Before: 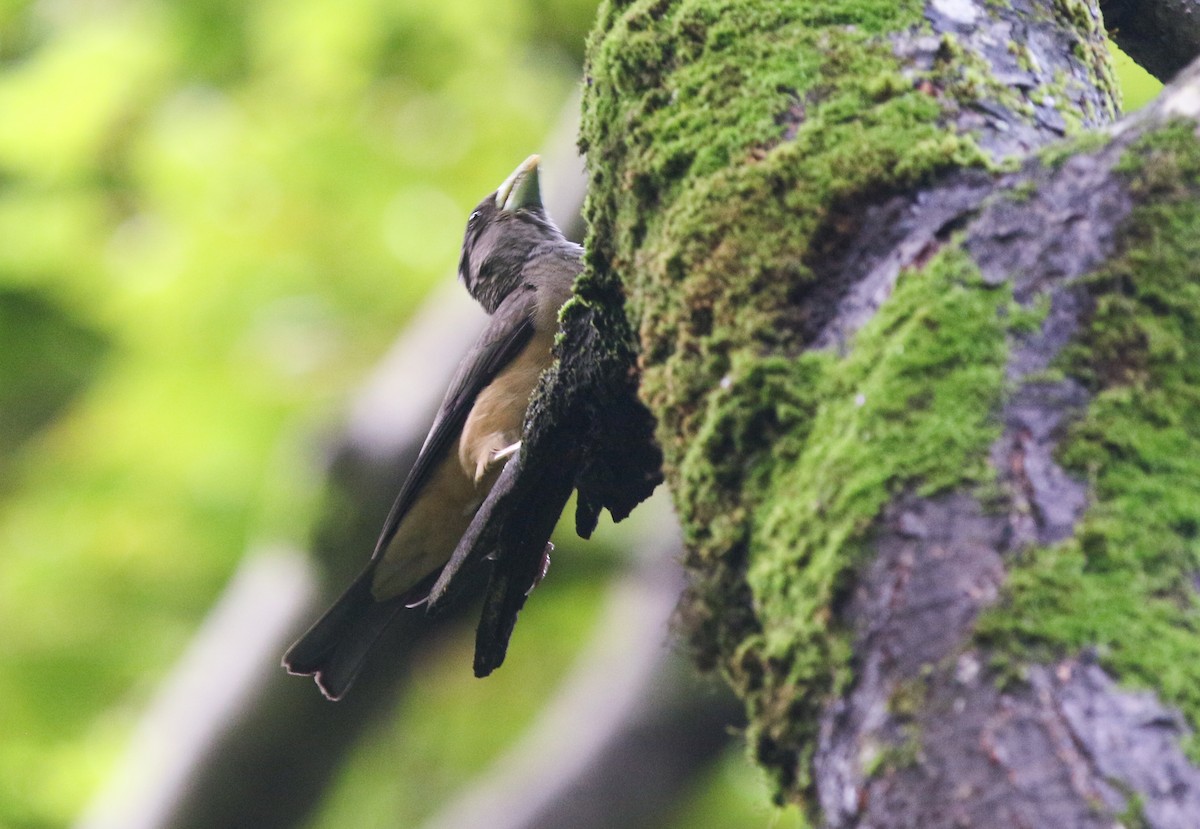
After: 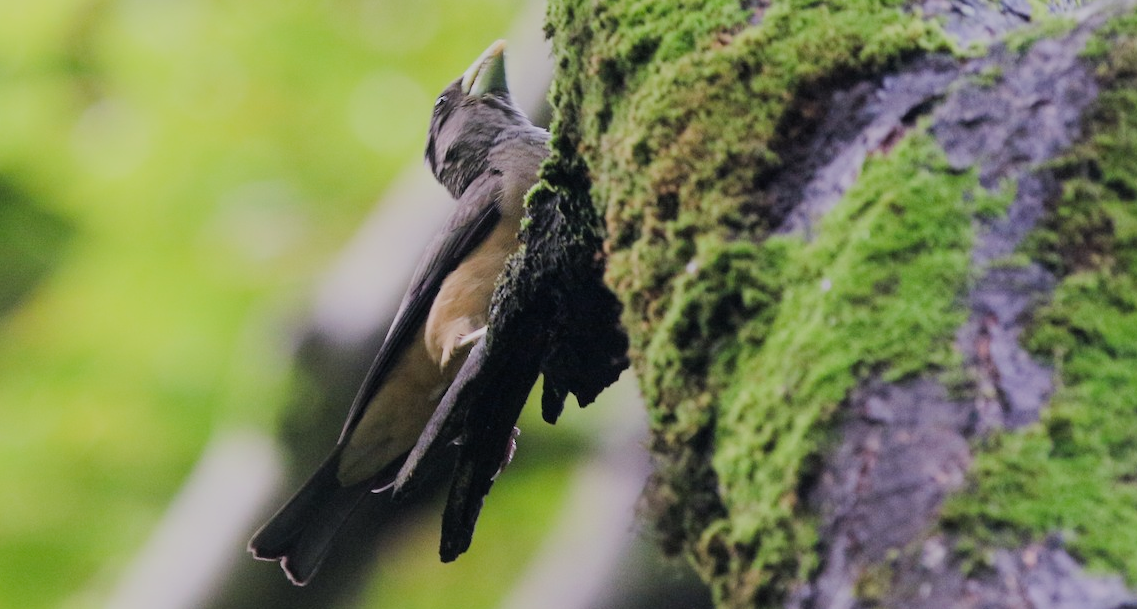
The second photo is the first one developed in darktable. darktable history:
contrast brightness saturation: saturation 0.1
crop and rotate: left 2.858%, top 13.881%, right 2.349%, bottom 12.655%
filmic rgb: black relative exposure -6.95 EV, white relative exposure 5.62 EV, hardness 2.85
